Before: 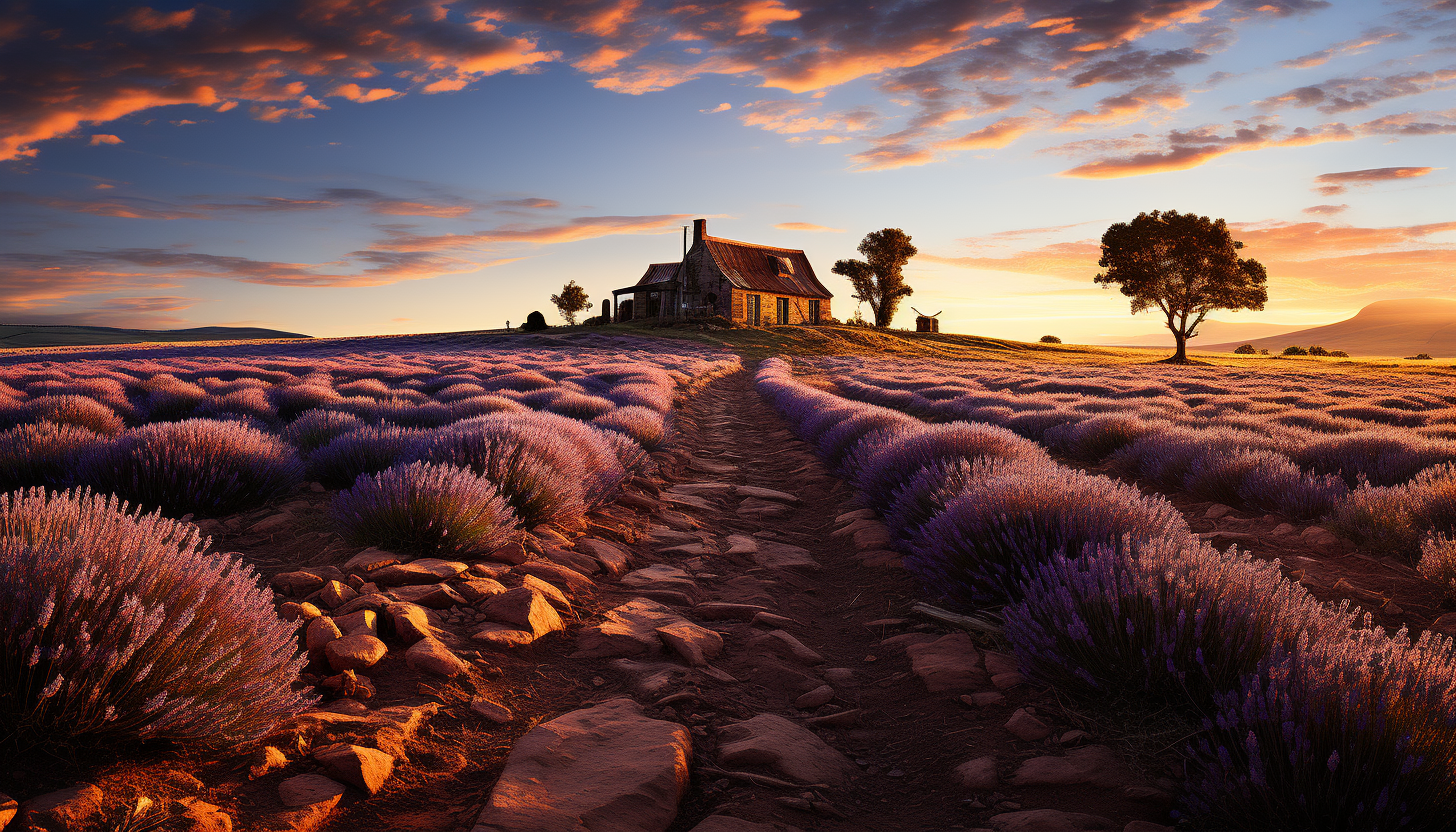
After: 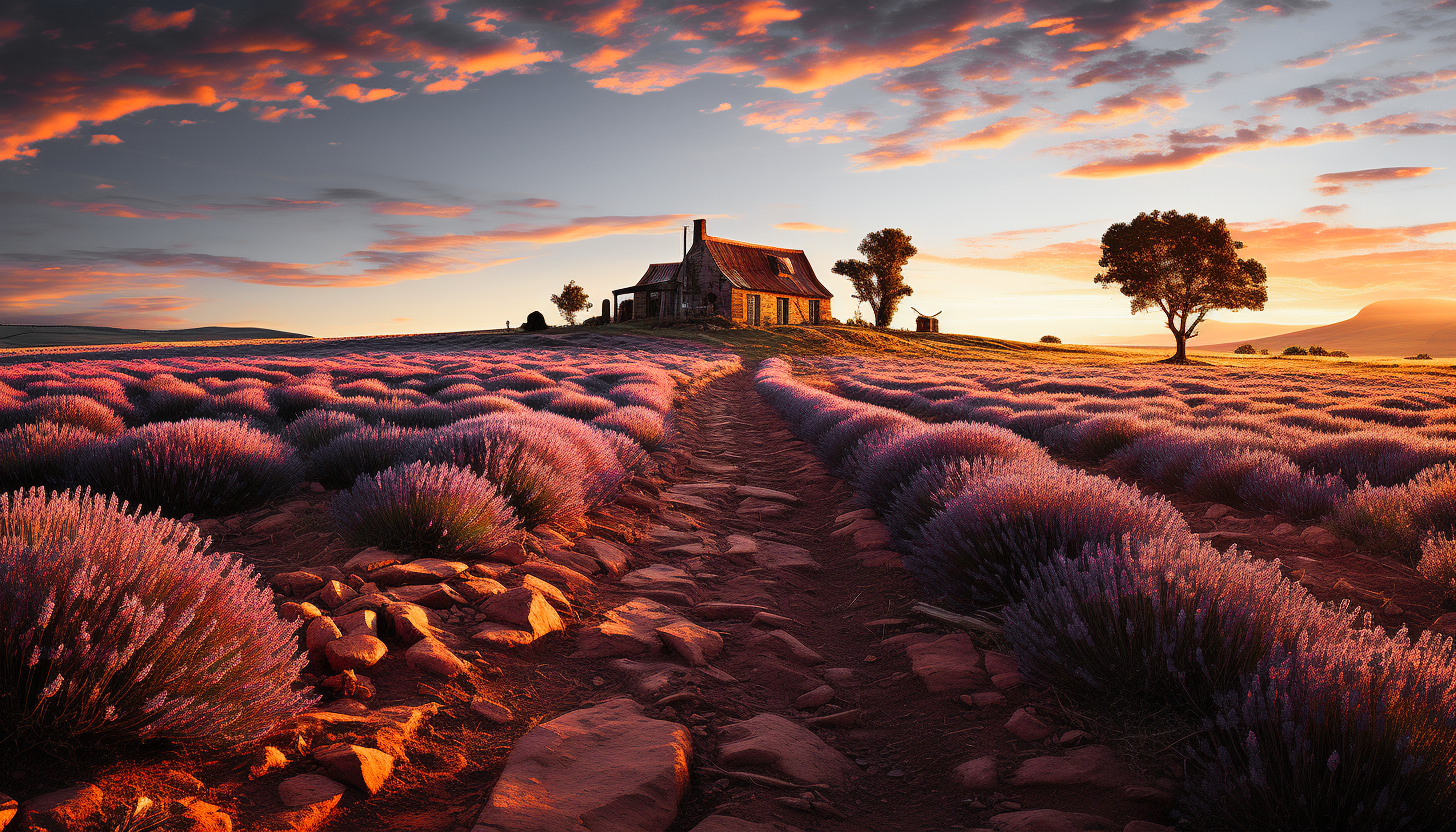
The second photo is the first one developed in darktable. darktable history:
contrast brightness saturation: contrast 0.025, brightness 0.063, saturation 0.124
color zones: curves: ch1 [(0, 0.638) (0.193, 0.442) (0.286, 0.15) (0.429, 0.14) (0.571, 0.142) (0.714, 0.154) (0.857, 0.175) (1, 0.638)]
